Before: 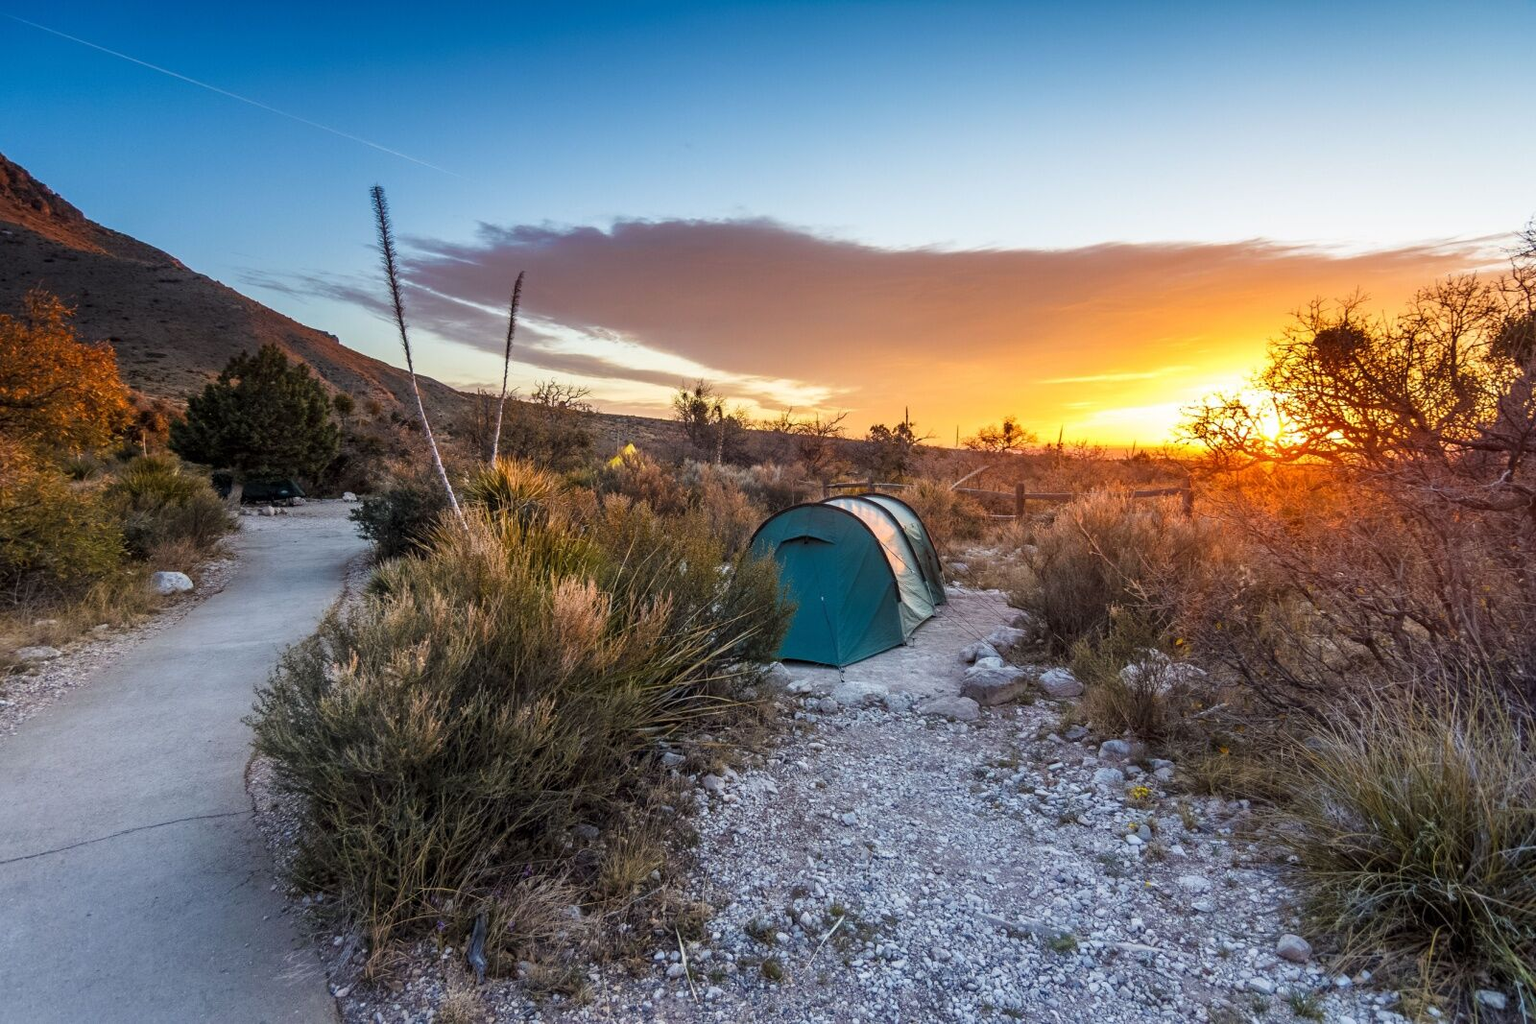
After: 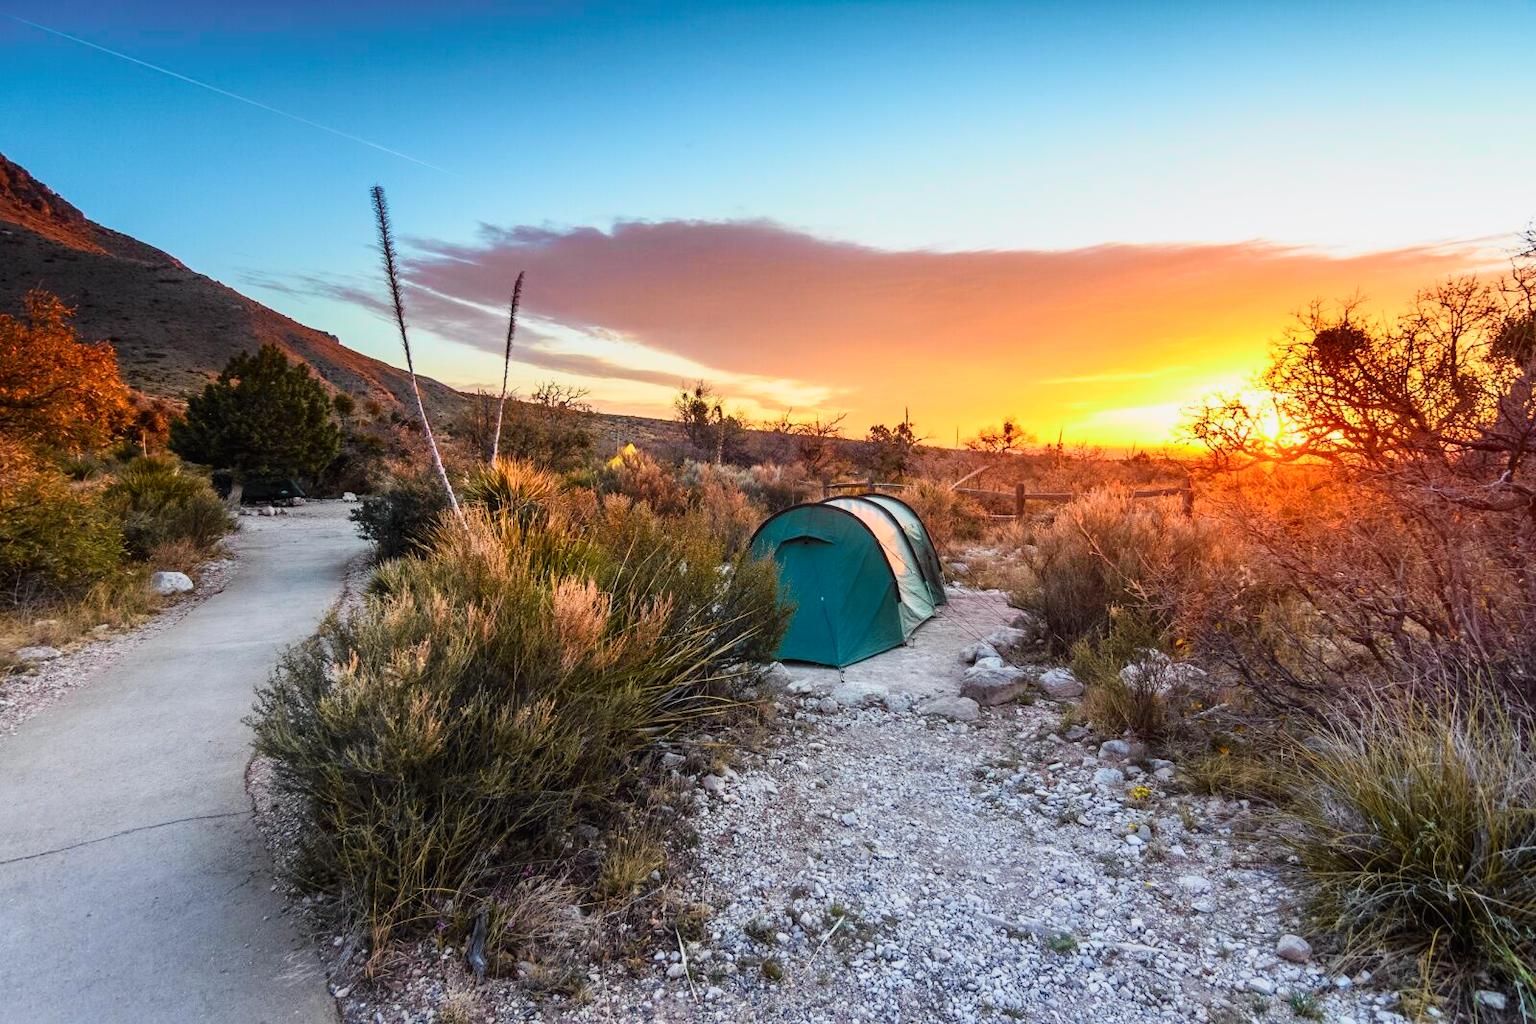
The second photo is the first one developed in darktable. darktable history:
local contrast: mode bilateral grid, contrast 100, coarseness 100, detail 91%, midtone range 0.2
tone curve: curves: ch0 [(0, 0) (0.131, 0.116) (0.316, 0.345) (0.501, 0.584) (0.629, 0.732) (0.812, 0.888) (1, 0.974)]; ch1 [(0, 0) (0.366, 0.367) (0.475, 0.453) (0.494, 0.497) (0.504, 0.503) (0.553, 0.584) (1, 1)]; ch2 [(0, 0) (0.333, 0.346) (0.375, 0.375) (0.424, 0.43) (0.476, 0.492) (0.502, 0.501) (0.533, 0.556) (0.566, 0.599) (0.614, 0.653) (1, 1)], color space Lab, independent channels, preserve colors none
